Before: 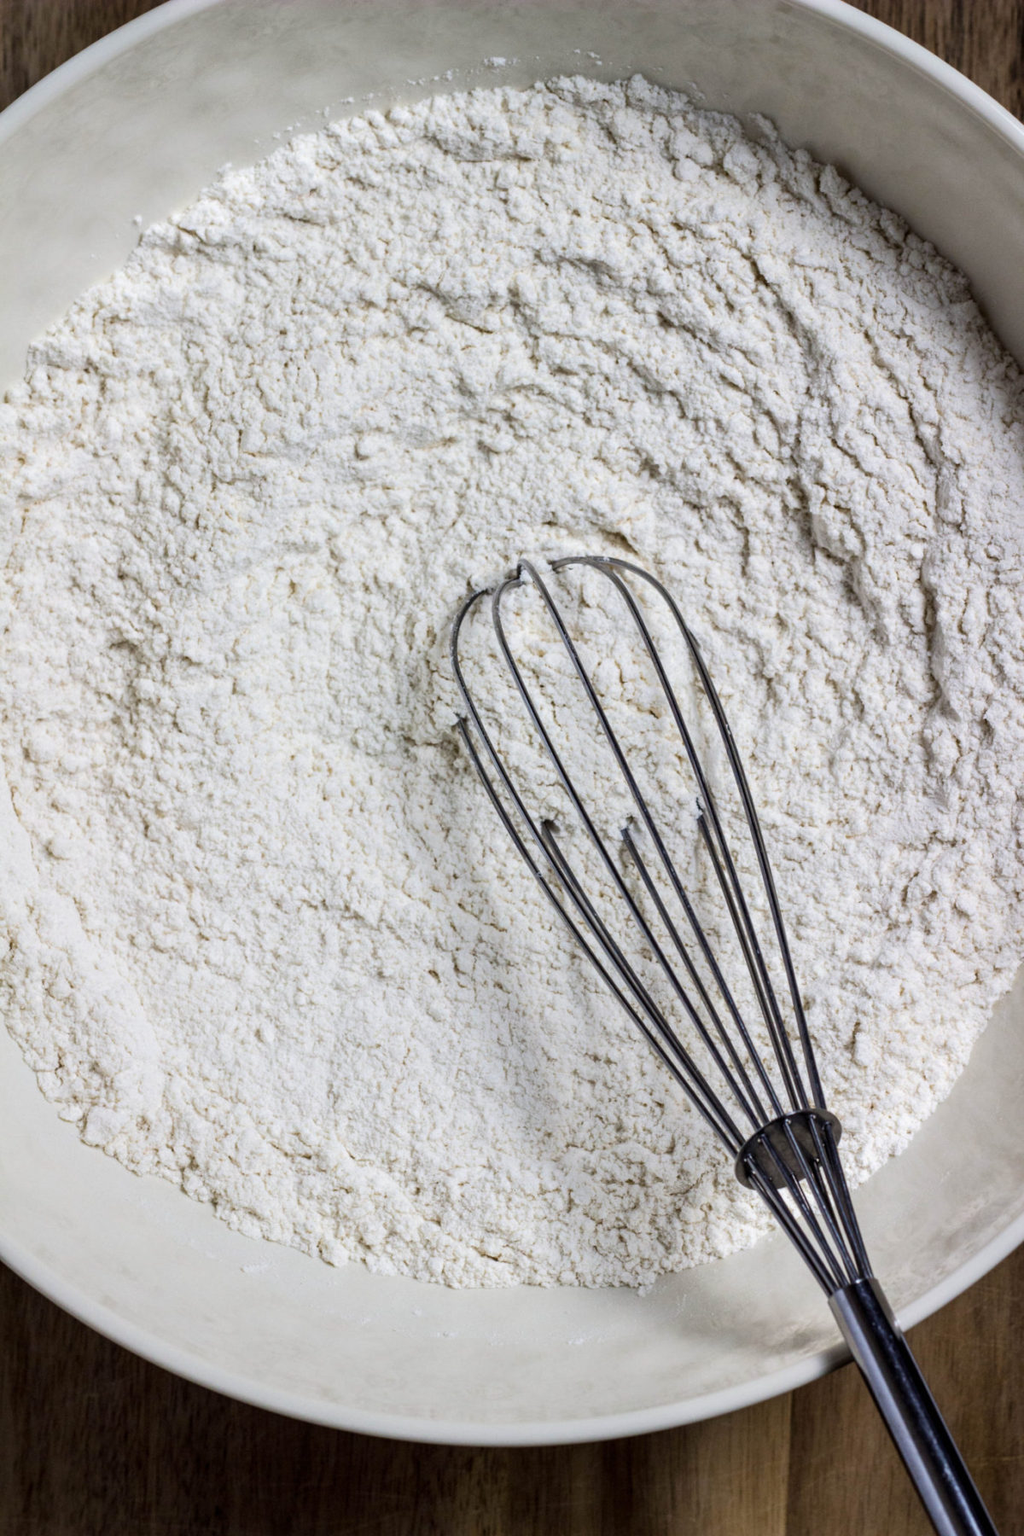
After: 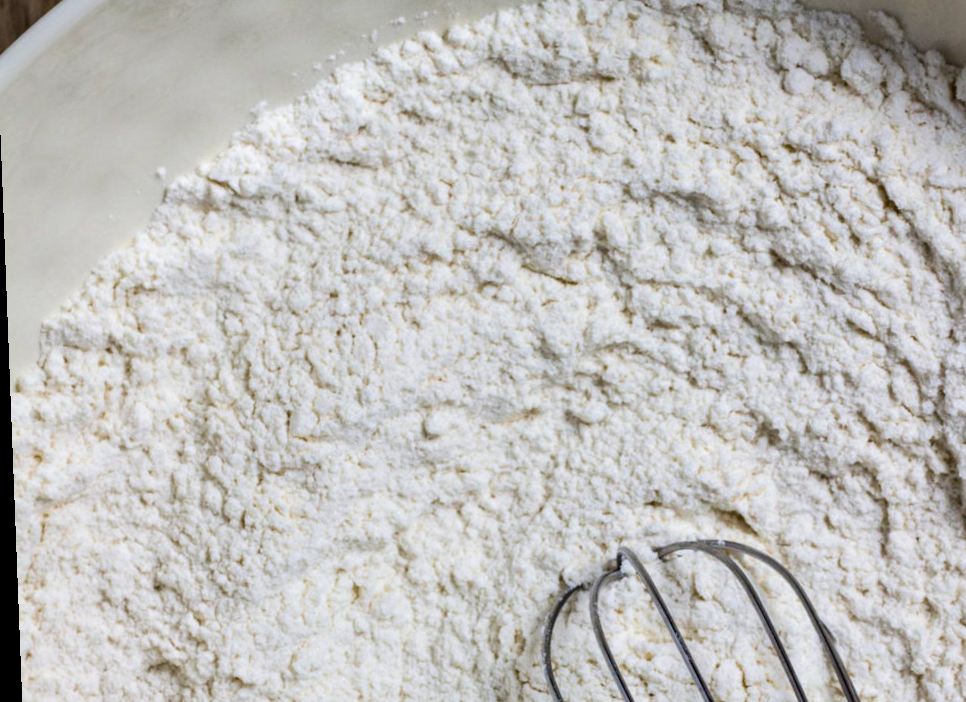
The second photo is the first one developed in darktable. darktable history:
color balance rgb: perceptual saturation grading › global saturation 20%, global vibrance 20%
rotate and perspective: rotation -2.22°, lens shift (horizontal) -0.022, automatic cropping off
crop: left 0.579%, top 7.627%, right 23.167%, bottom 54.275%
